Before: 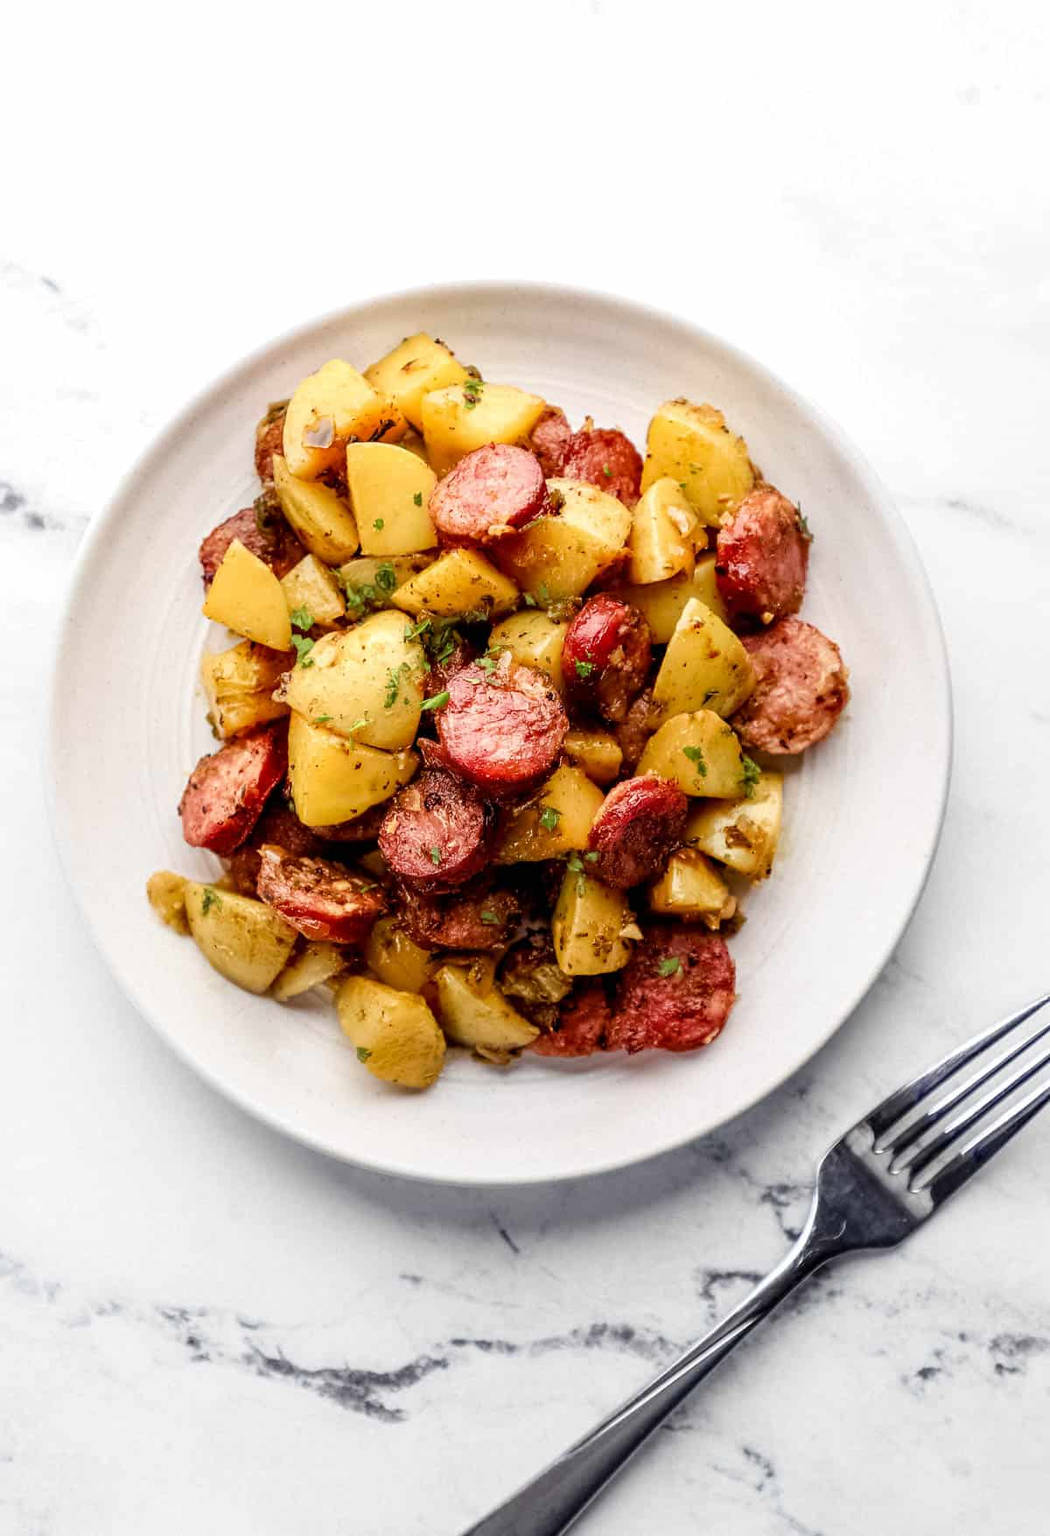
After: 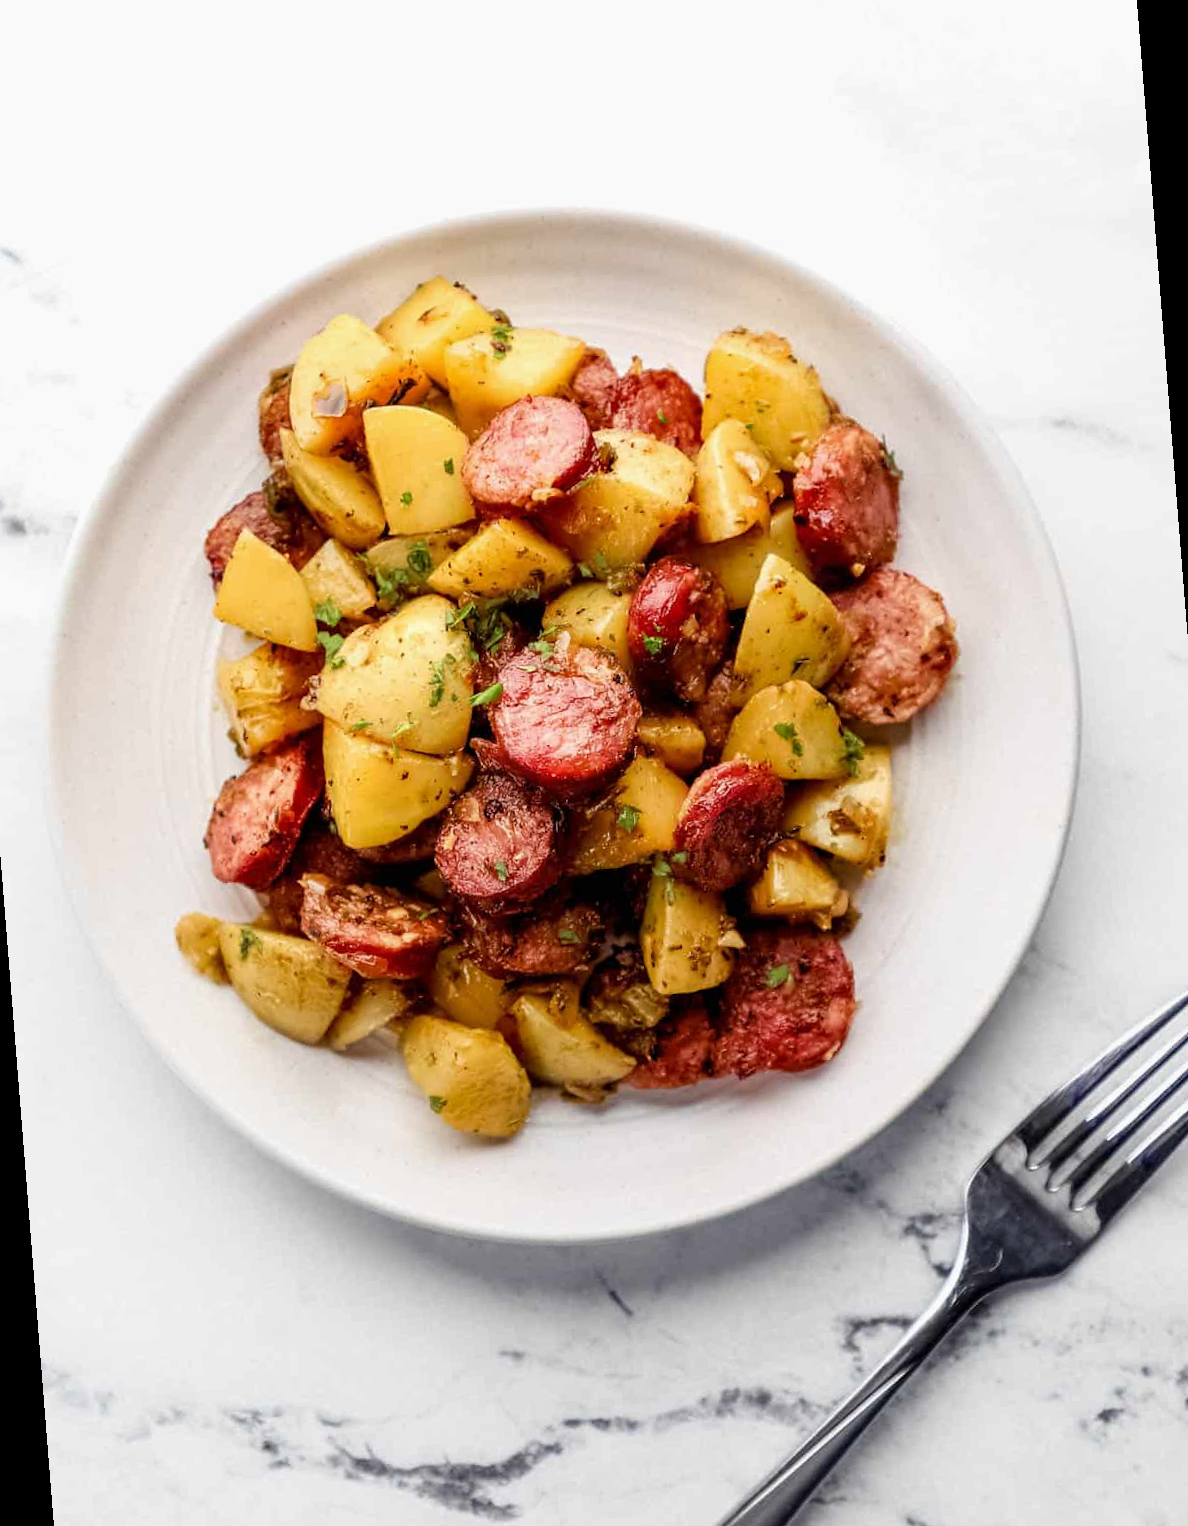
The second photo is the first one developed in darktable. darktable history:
exposure: exposure -0.064 EV, compensate highlight preservation false
rotate and perspective: rotation -4.57°, crop left 0.054, crop right 0.944, crop top 0.087, crop bottom 0.914
tone equalizer: on, module defaults
